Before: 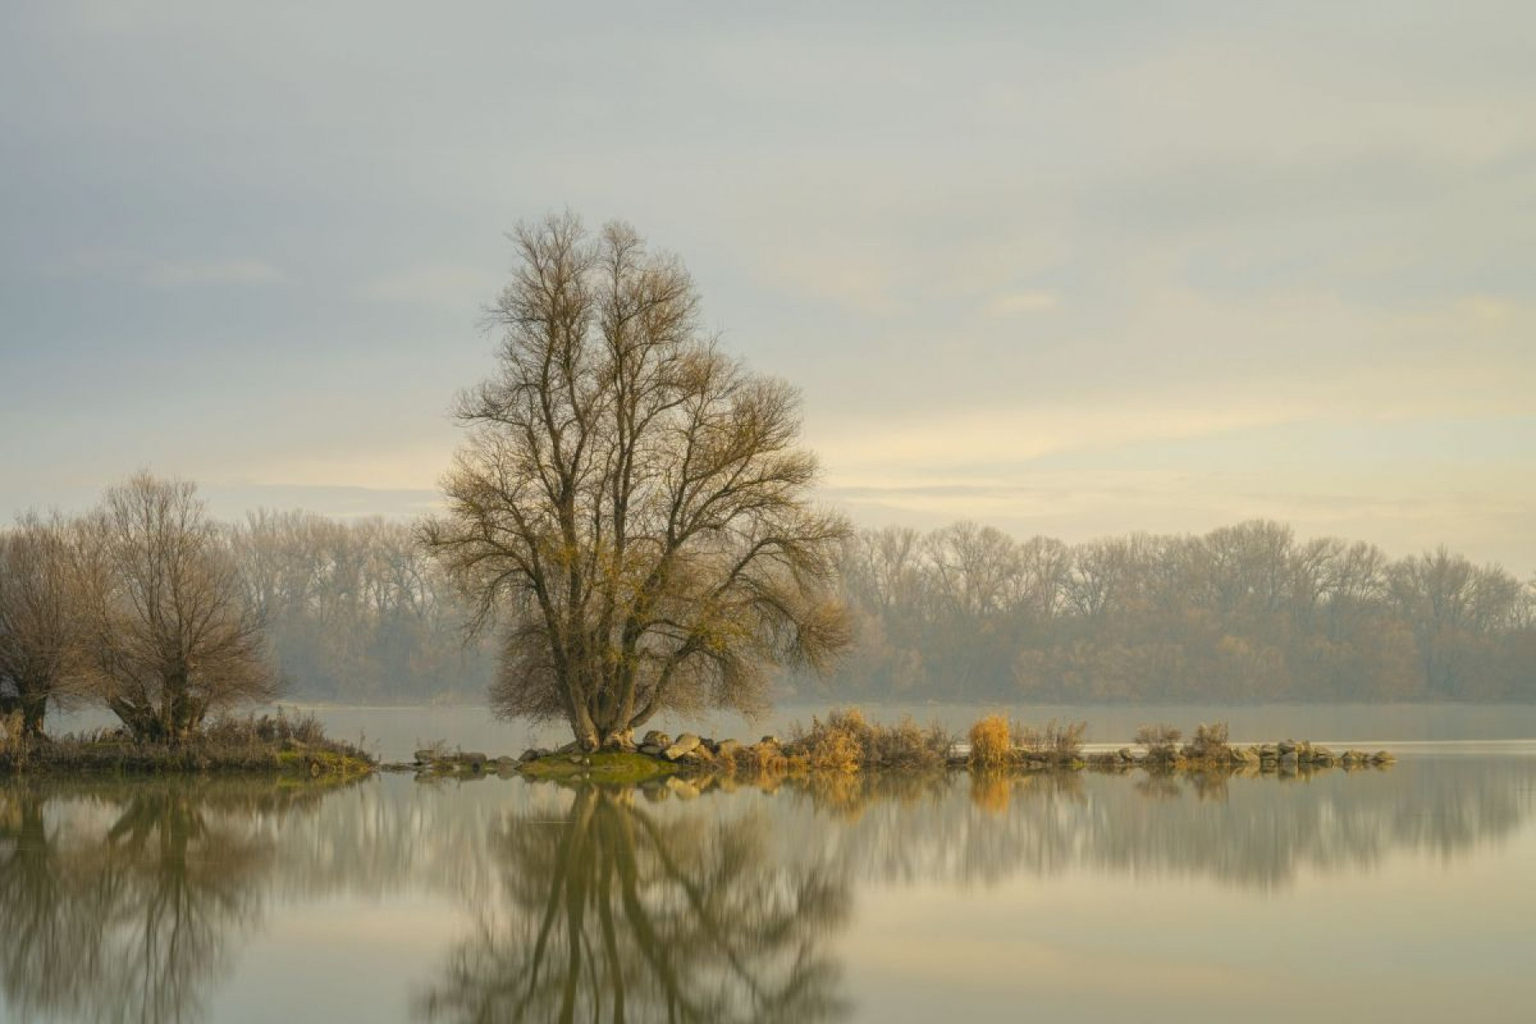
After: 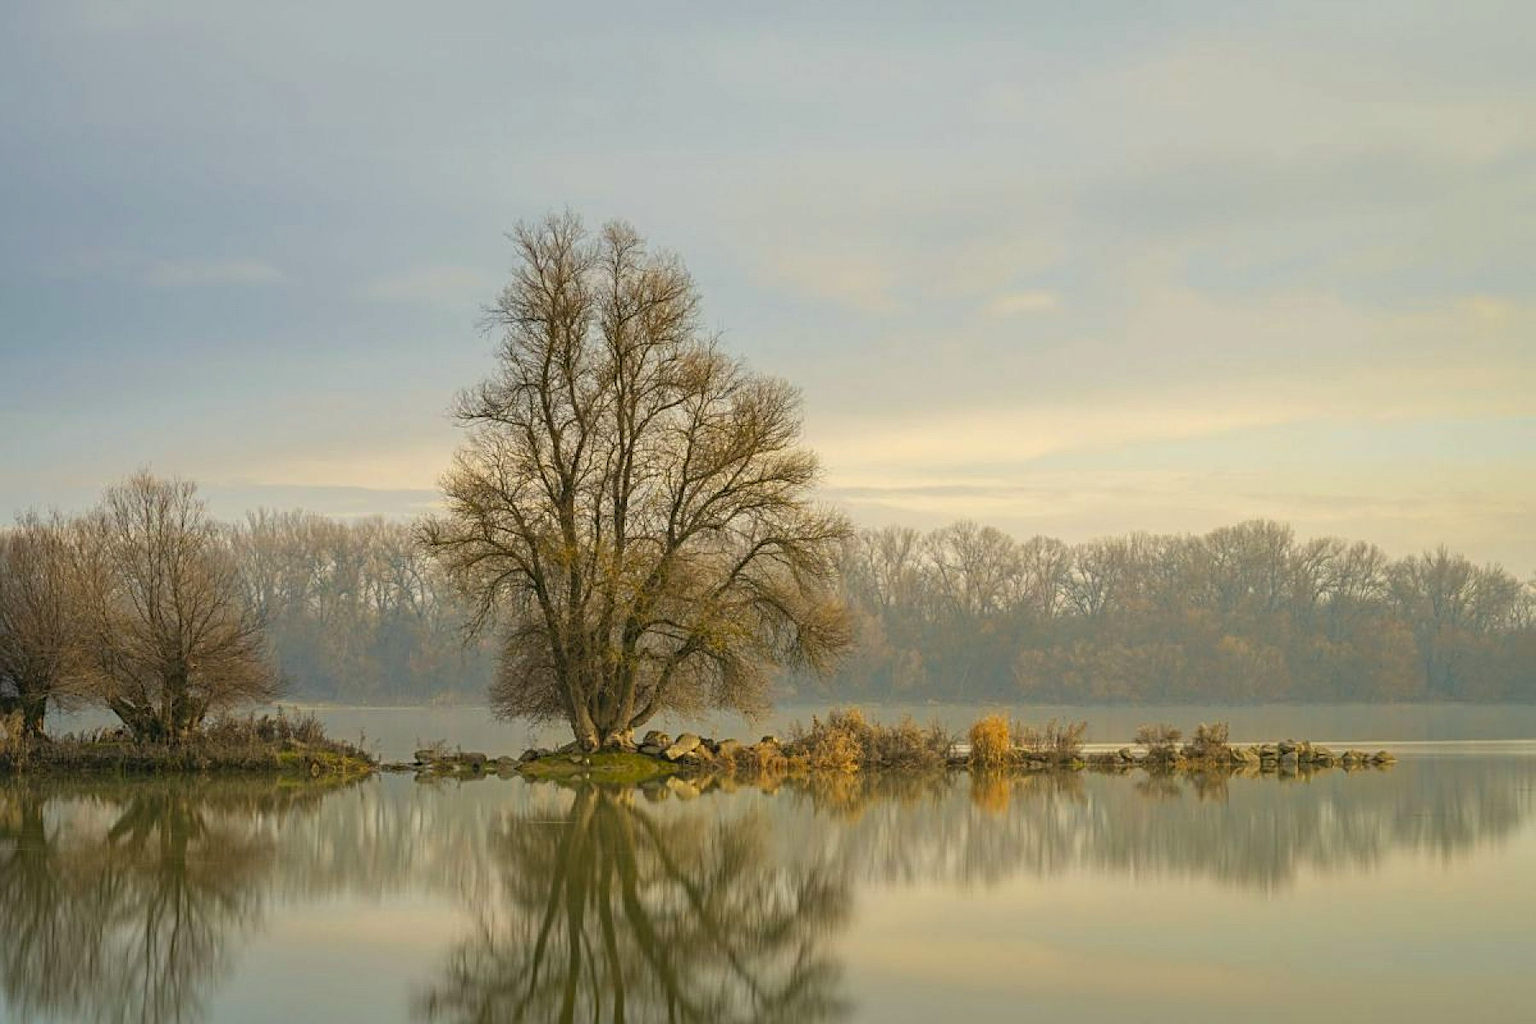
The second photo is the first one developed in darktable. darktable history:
sharpen: on, module defaults
haze removal: compatibility mode true, adaptive false
velvia: strength 15%
